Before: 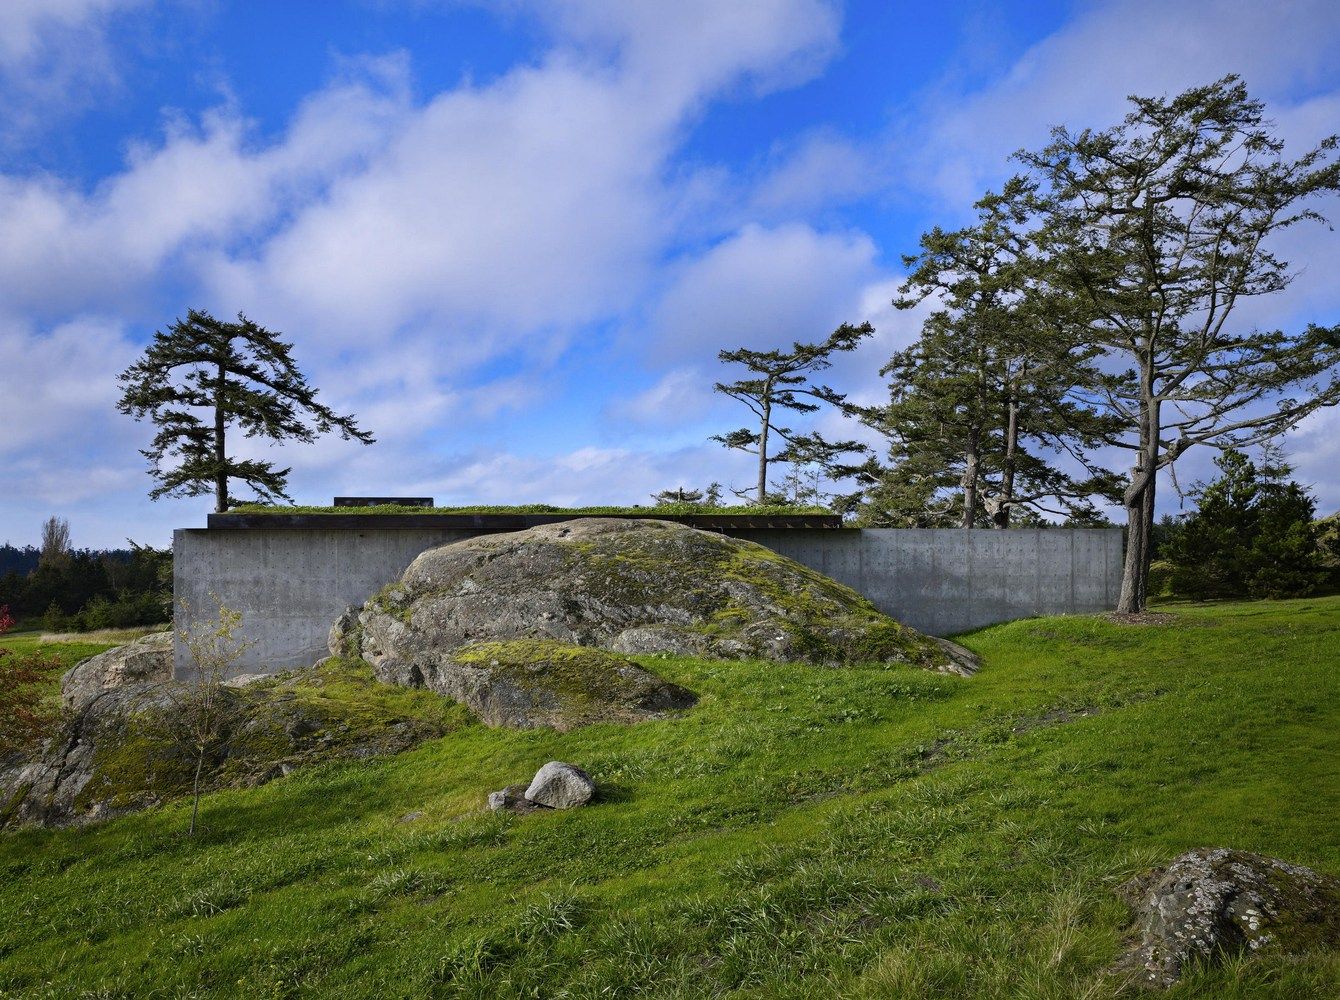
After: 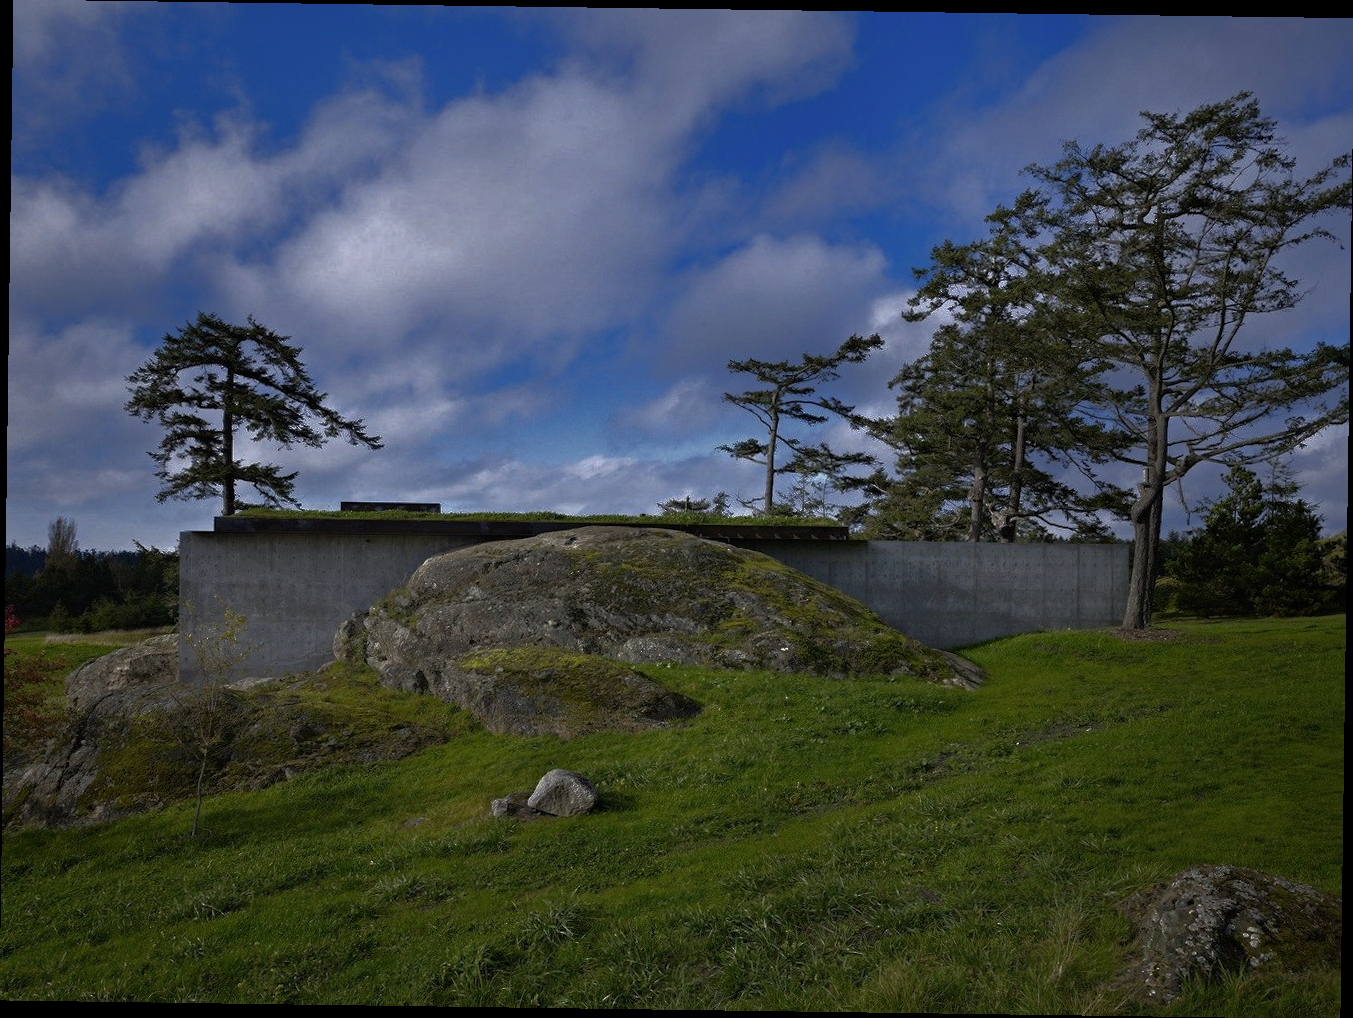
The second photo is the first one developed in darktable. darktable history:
base curve: curves: ch0 [(0, 0) (0.564, 0.291) (0.802, 0.731) (1, 1)]
rotate and perspective: rotation 0.8°, automatic cropping off
